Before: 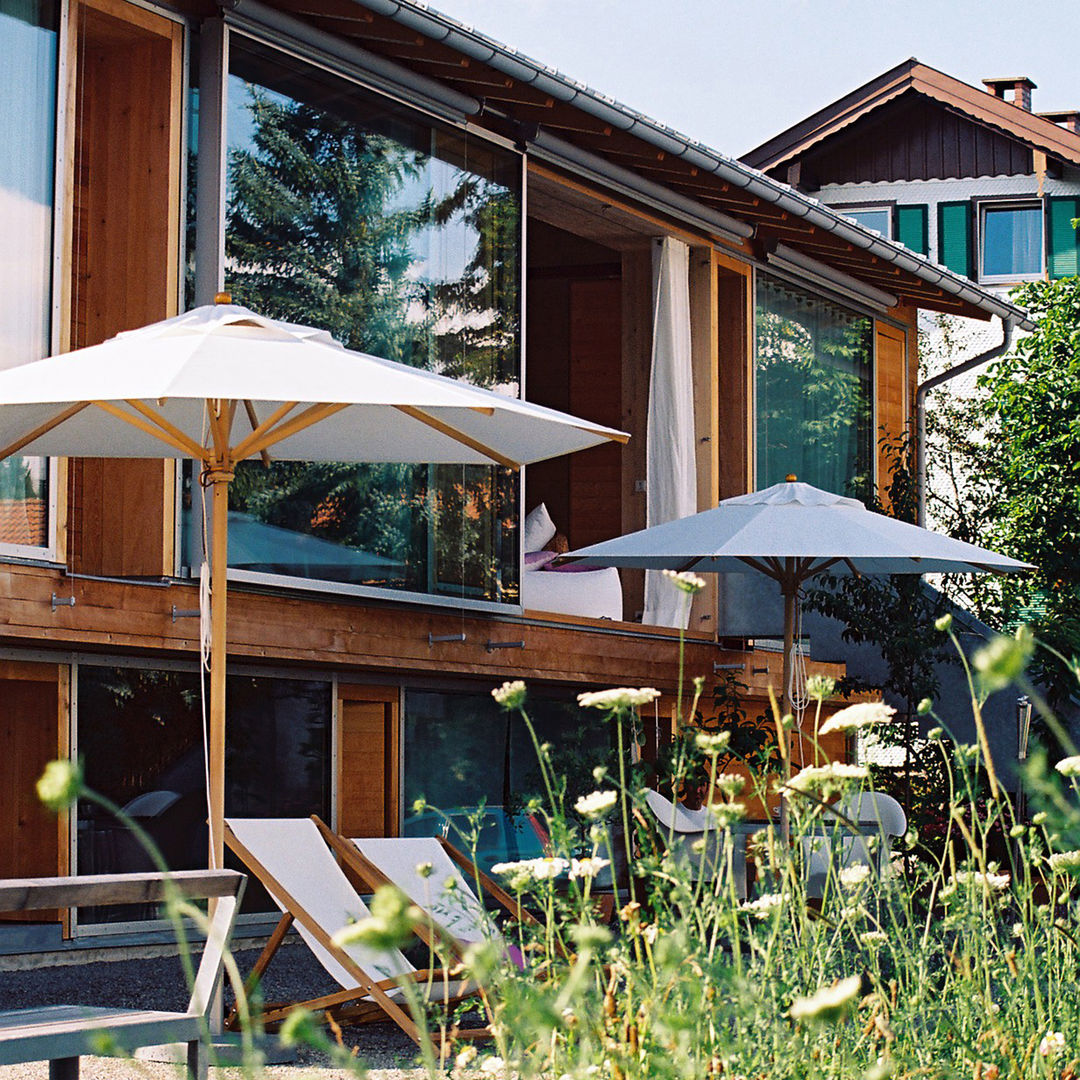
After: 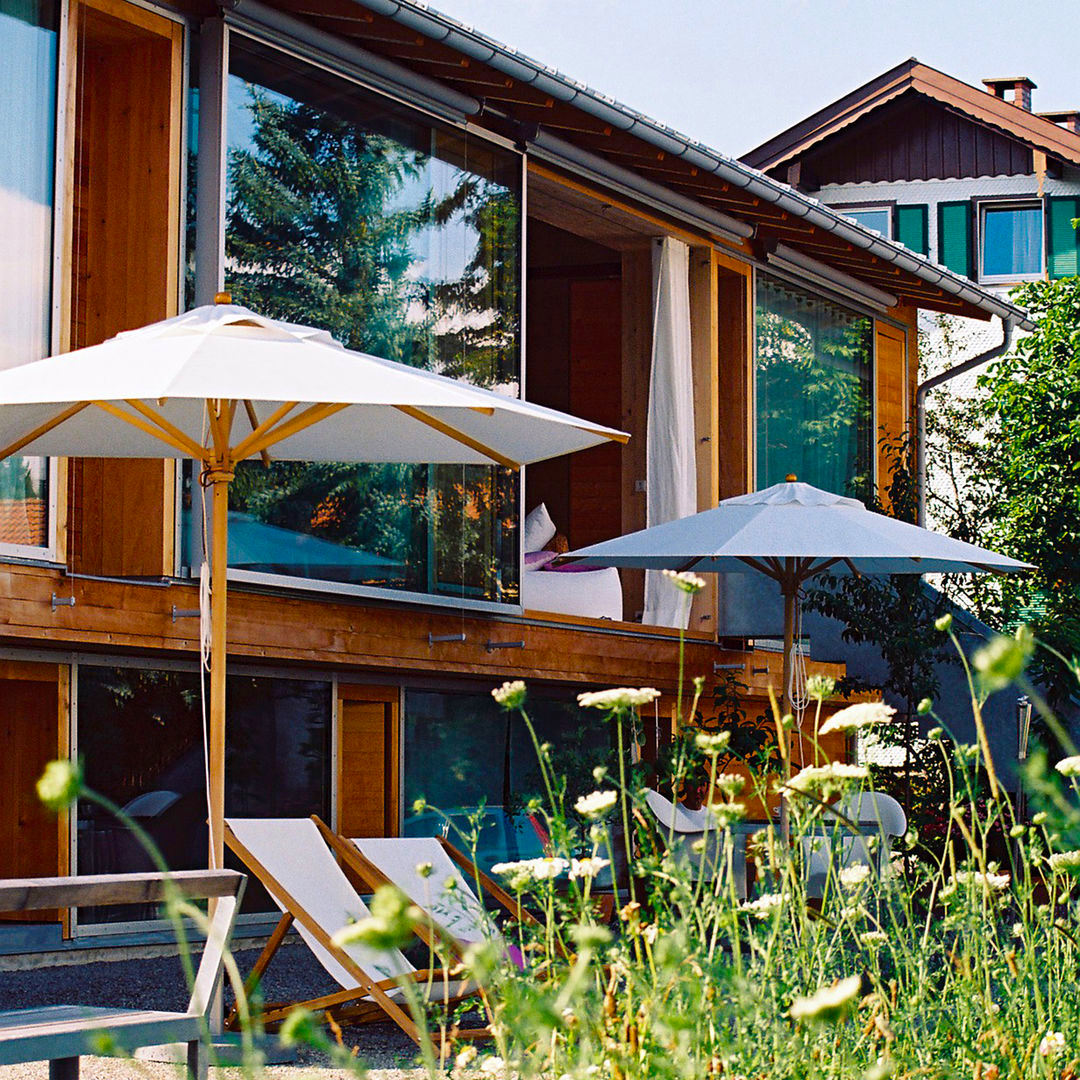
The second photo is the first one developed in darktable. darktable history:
color balance rgb: perceptual saturation grading › global saturation 21.301%, perceptual saturation grading › highlights -19.792%, perceptual saturation grading › shadows 29.391%, global vibrance 20.942%
